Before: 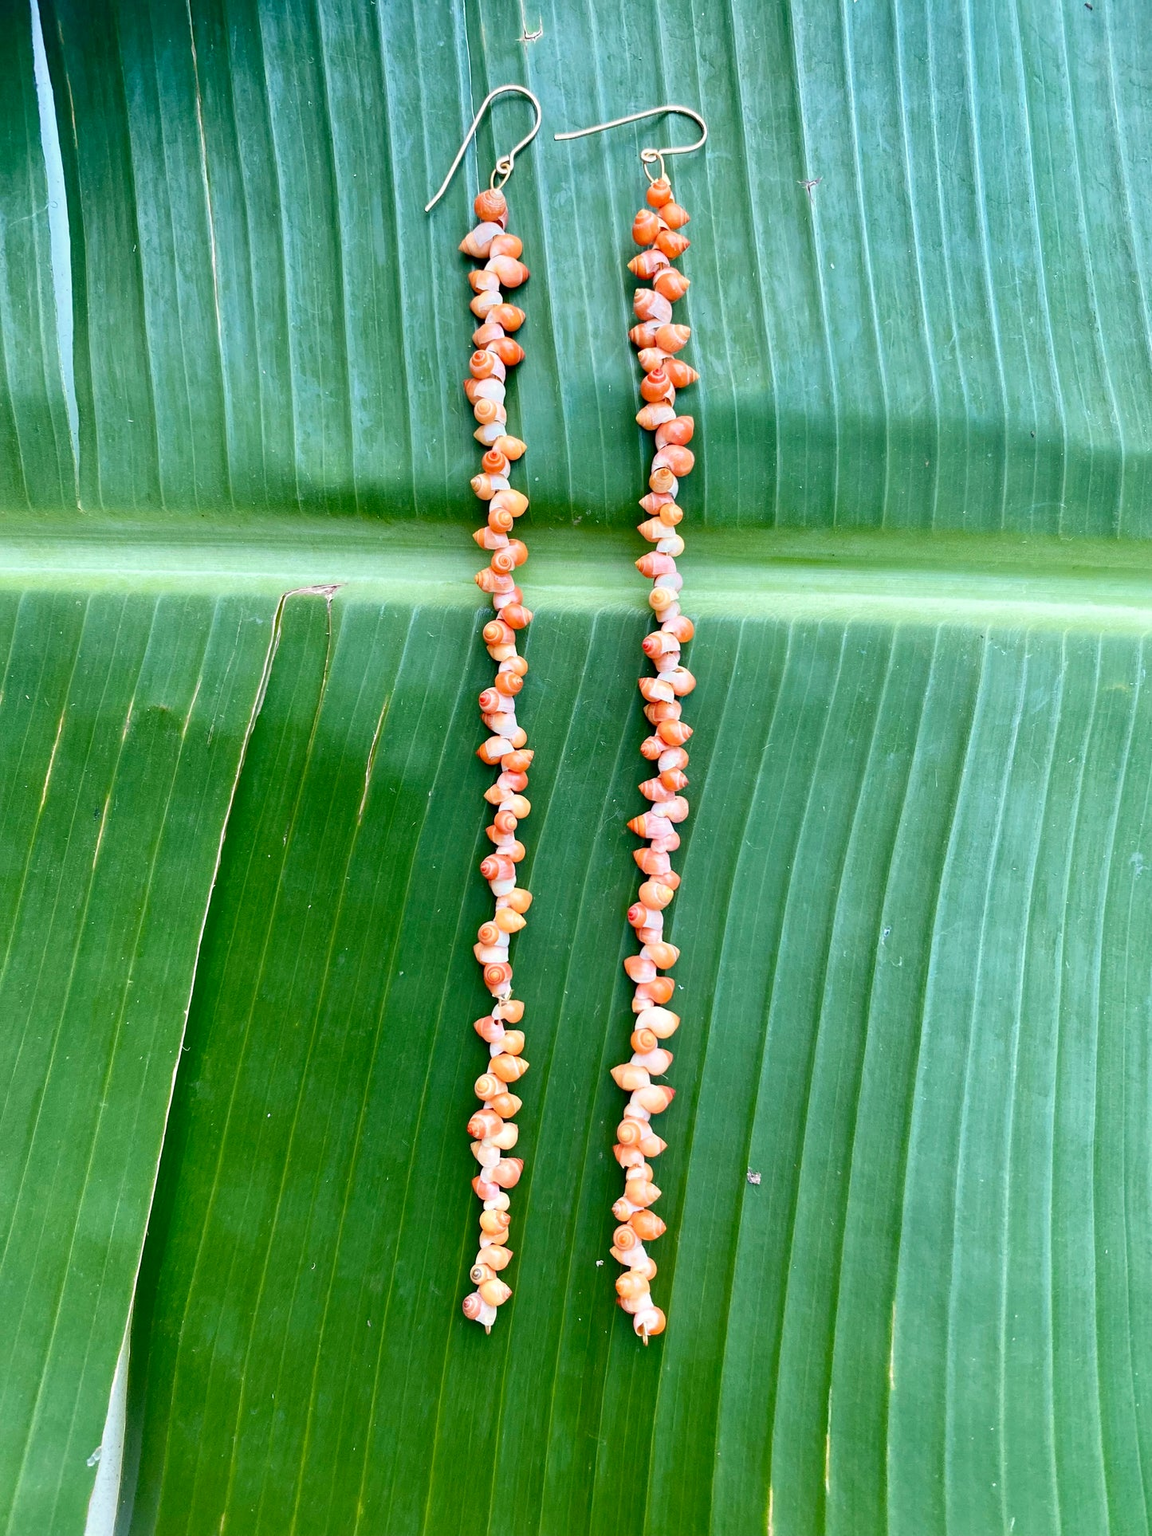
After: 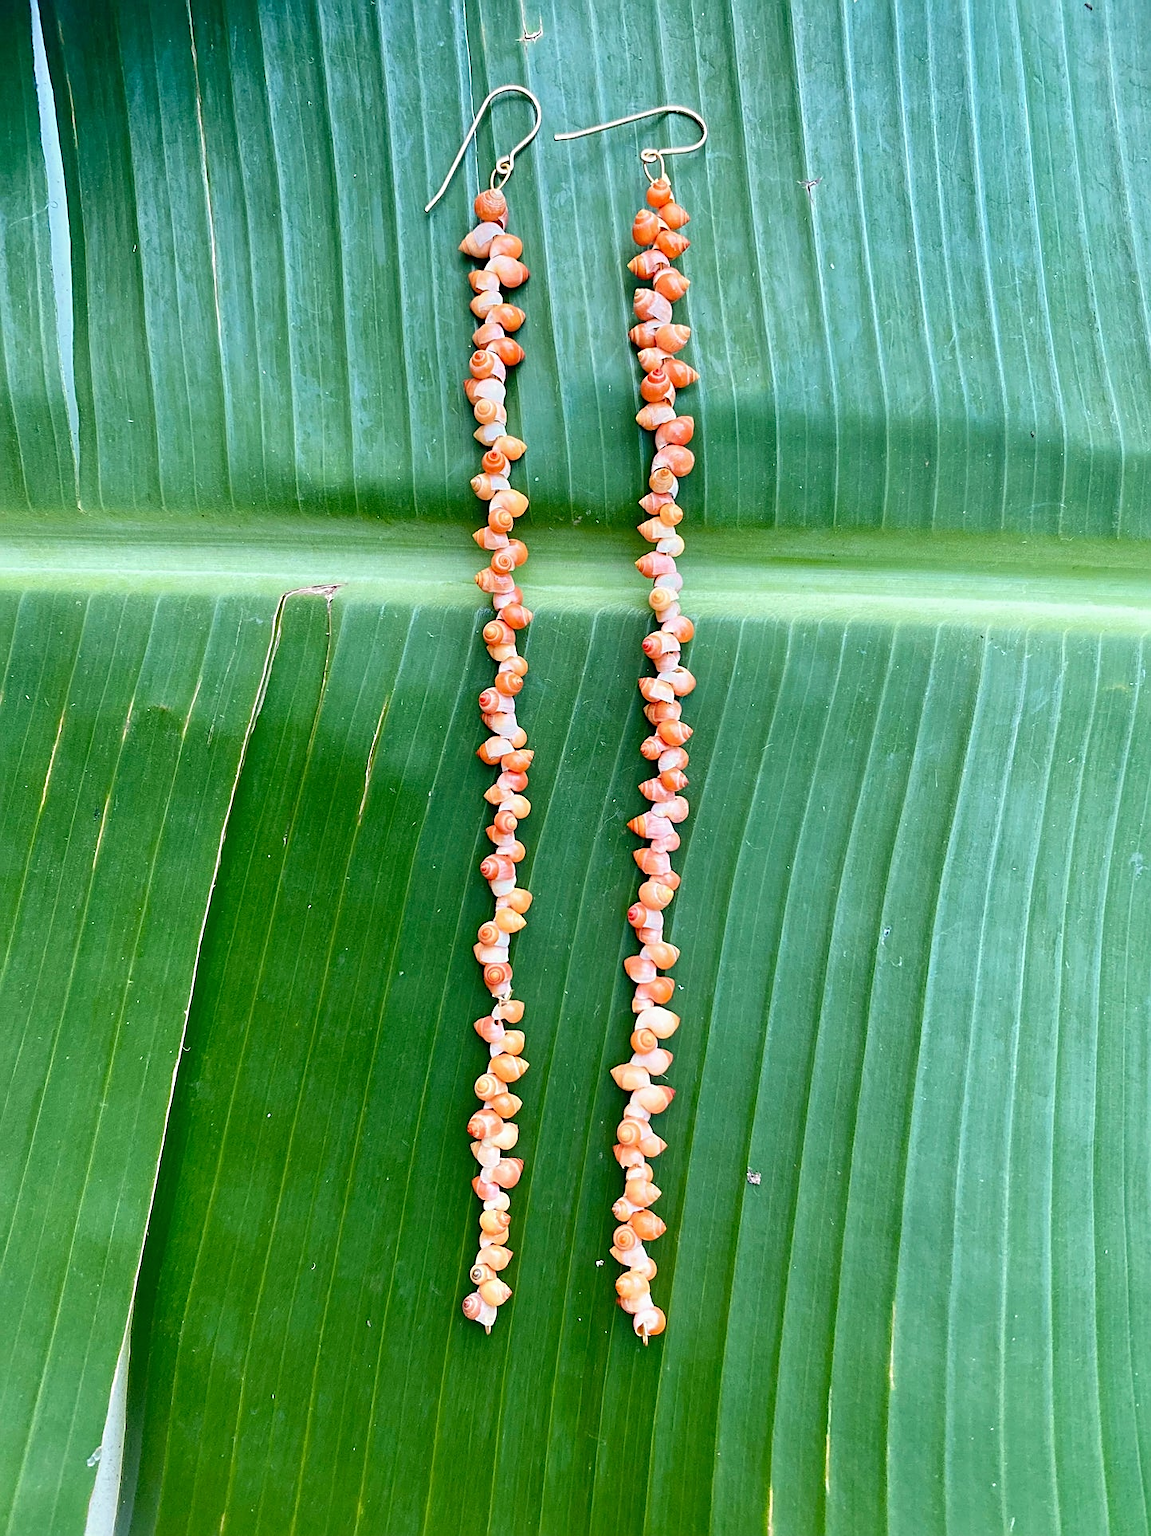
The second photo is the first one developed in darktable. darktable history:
sharpen: on, module defaults
contrast equalizer: y [[0.5, 0.5, 0.472, 0.5, 0.5, 0.5], [0.5 ×6], [0.5 ×6], [0 ×6], [0 ×6]]
